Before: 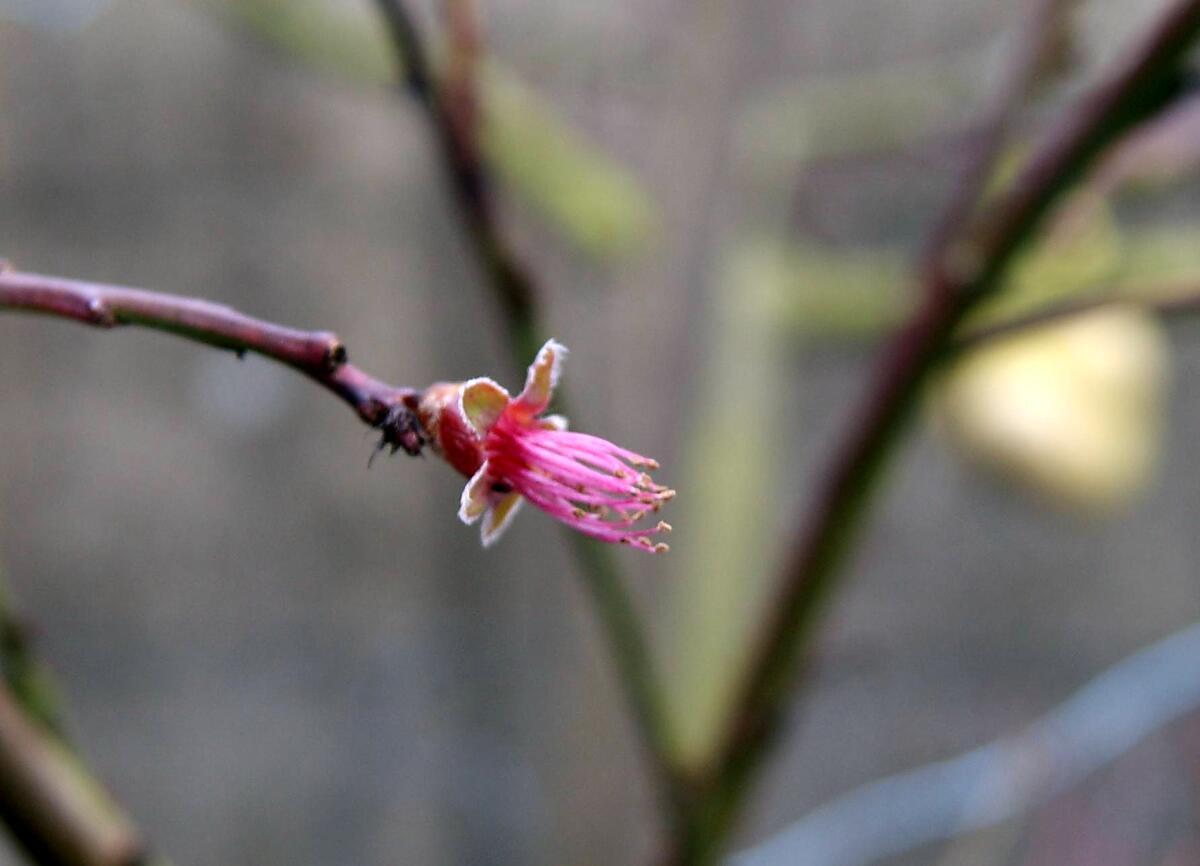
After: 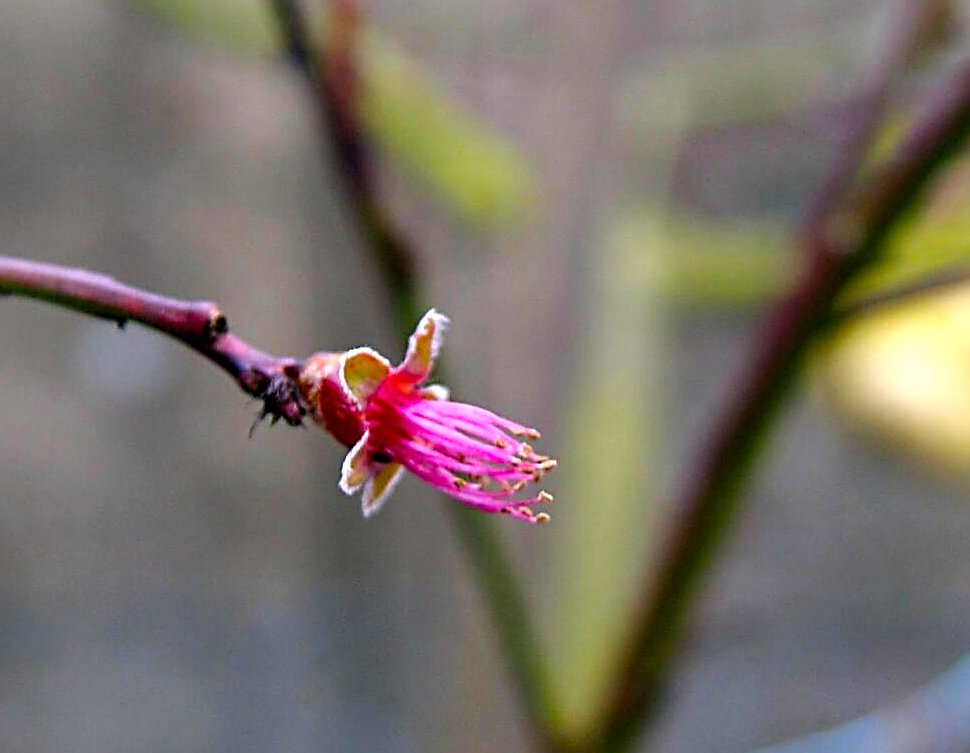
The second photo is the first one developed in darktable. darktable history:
sharpen: radius 2.817, amount 0.715
exposure: exposure 0.127 EV, compensate highlight preservation false
crop: left 9.929%, top 3.475%, right 9.188%, bottom 9.529%
color balance rgb: linear chroma grading › global chroma 15%, perceptual saturation grading › global saturation 30%
